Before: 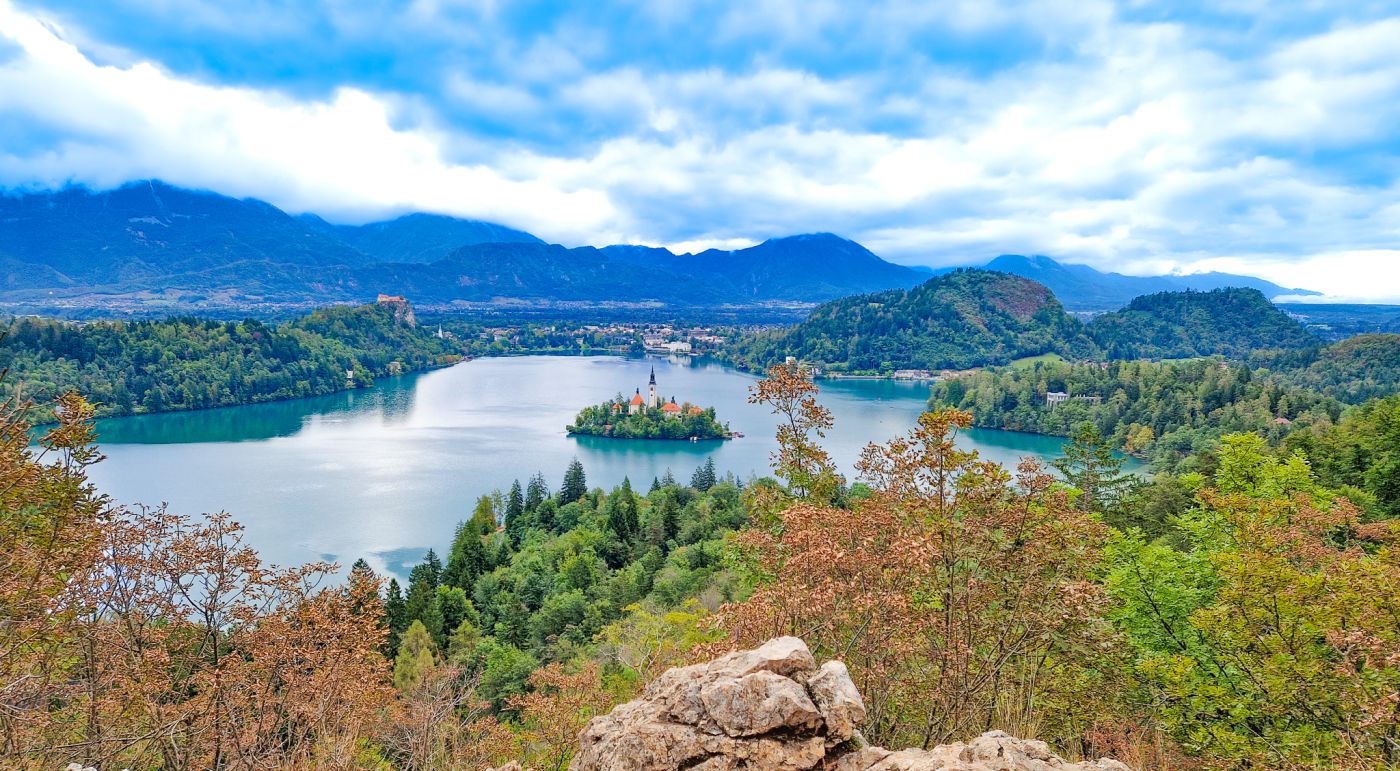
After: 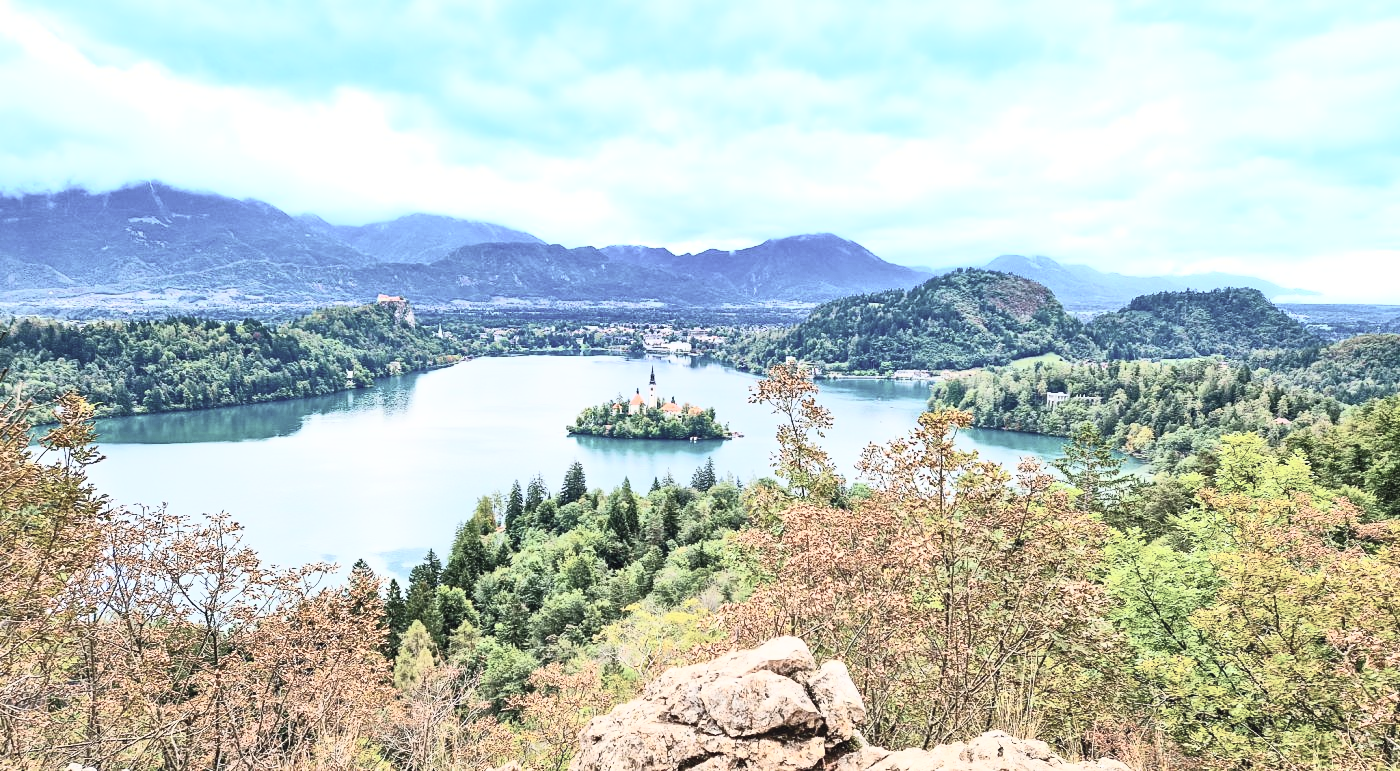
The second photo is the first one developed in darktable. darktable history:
contrast brightness saturation: contrast 0.585, brightness 0.567, saturation -0.328
